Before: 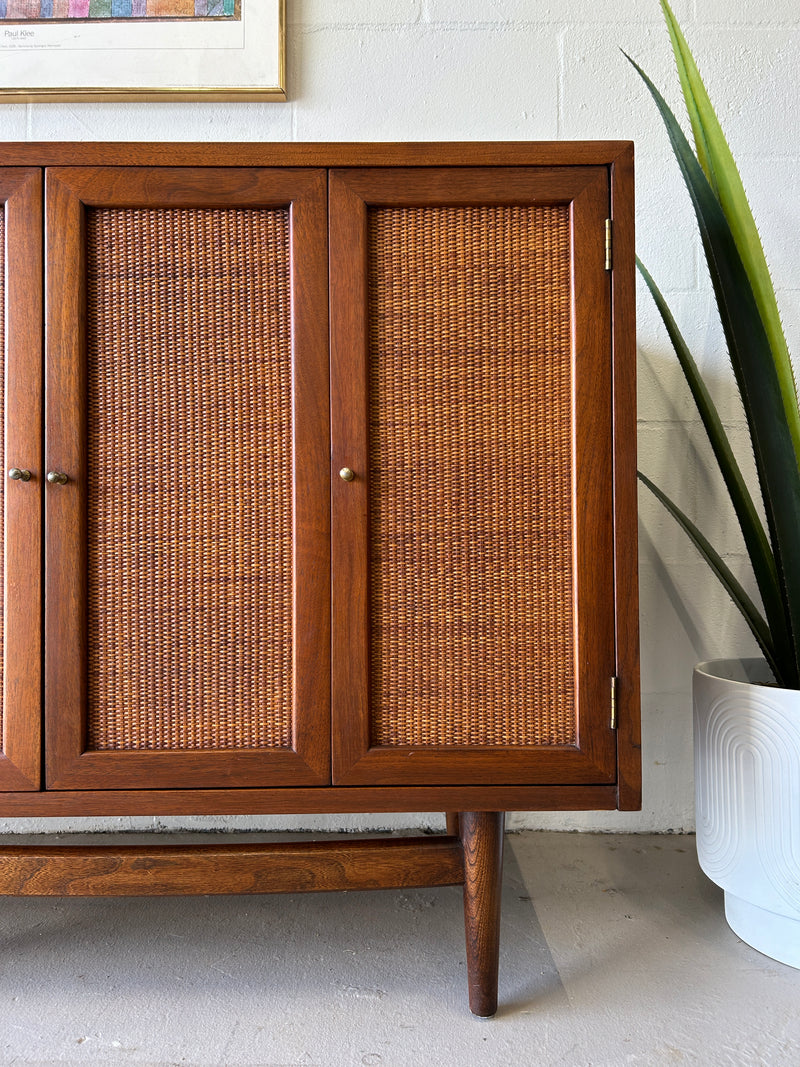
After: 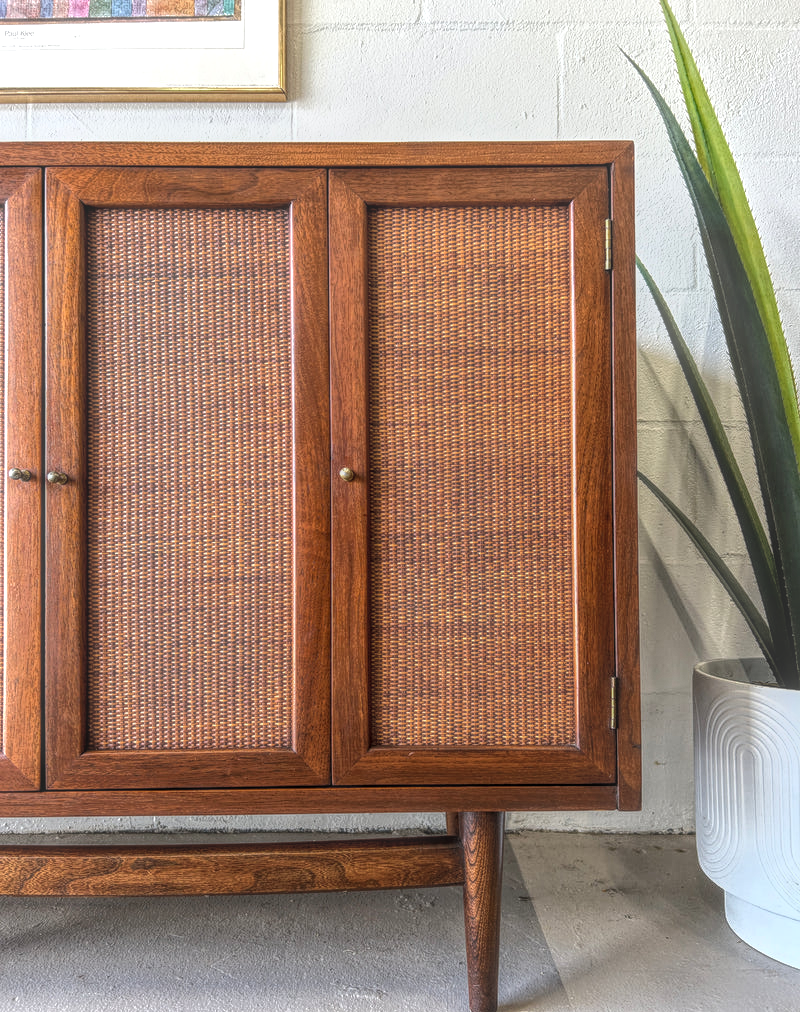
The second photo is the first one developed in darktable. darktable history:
haze removal: strength -0.1, adaptive false
crop and rotate: top 0.007%, bottom 5.062%
tone equalizer: -8 EV -0.41 EV, -7 EV -0.419 EV, -6 EV -0.329 EV, -5 EV -0.24 EV, -3 EV 0.2 EV, -2 EV 0.308 EV, -1 EV 0.401 EV, +0 EV 0.416 EV, edges refinement/feathering 500, mask exposure compensation -1.57 EV, preserve details no
local contrast: highlights 20%, shadows 23%, detail 199%, midtone range 0.2
